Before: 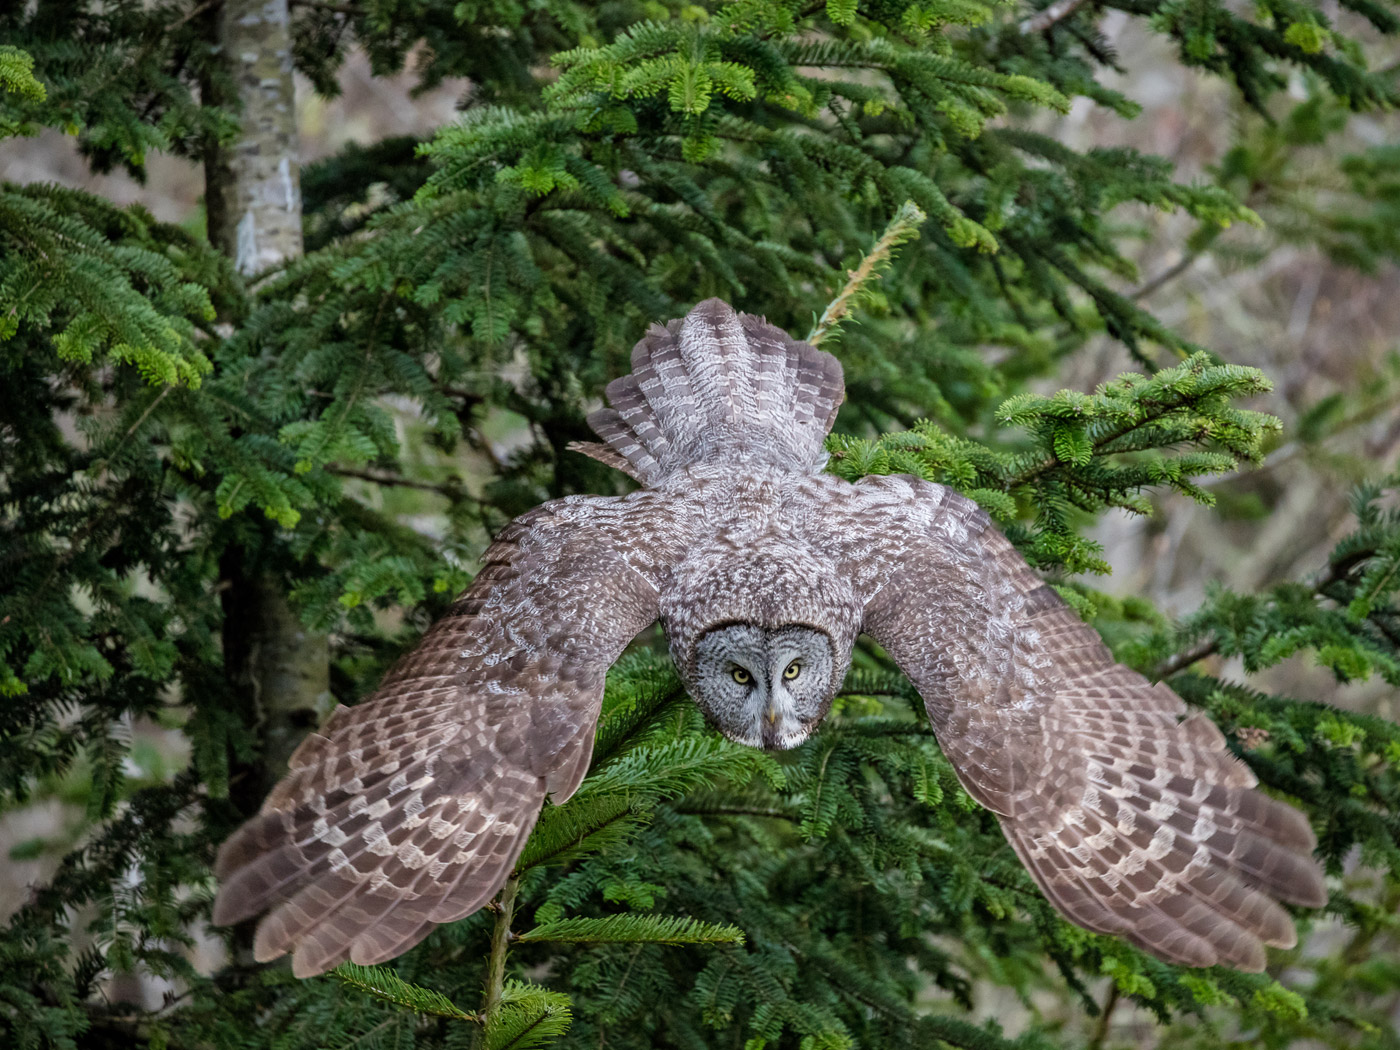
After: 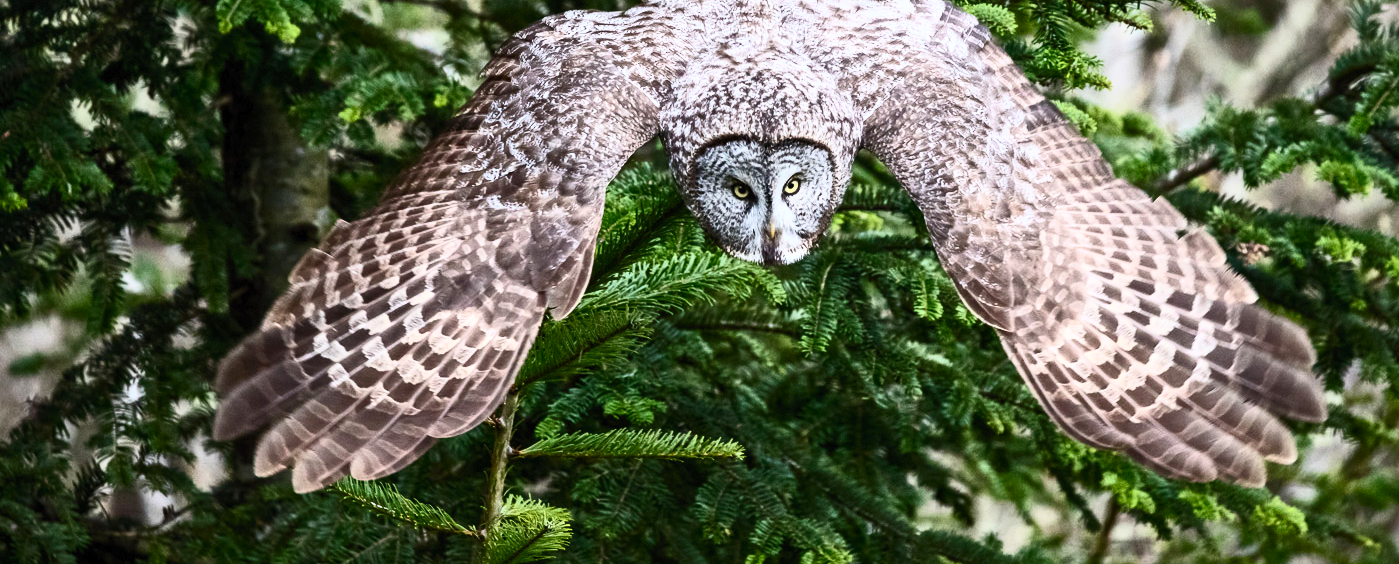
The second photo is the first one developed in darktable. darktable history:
contrast brightness saturation: contrast 0.62, brightness 0.34, saturation 0.14
shadows and highlights: radius 334.93, shadows 63.48, highlights 6.06, compress 87.7%, highlights color adjustment 39.73%, soften with gaussian
crop and rotate: top 46.237%
